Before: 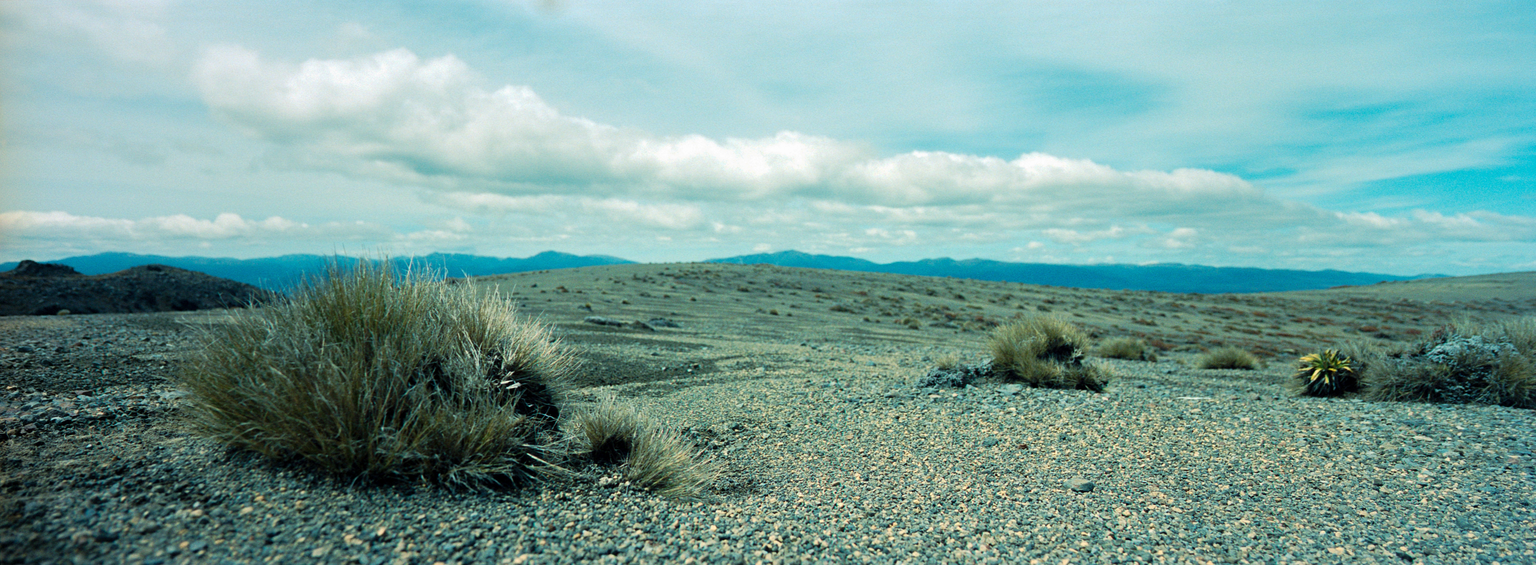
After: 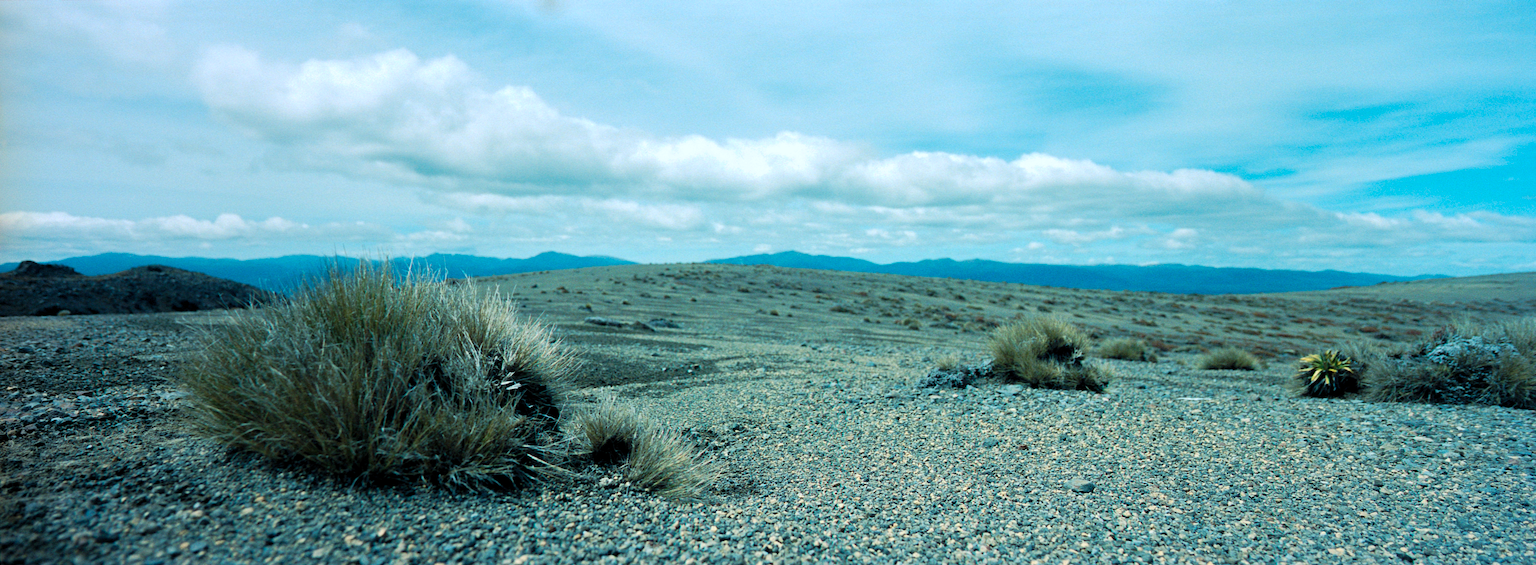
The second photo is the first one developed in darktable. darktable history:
levels: levels [0.016, 0.5, 0.996]
color calibration: x 0.372, y 0.386, temperature 4283.97 K
